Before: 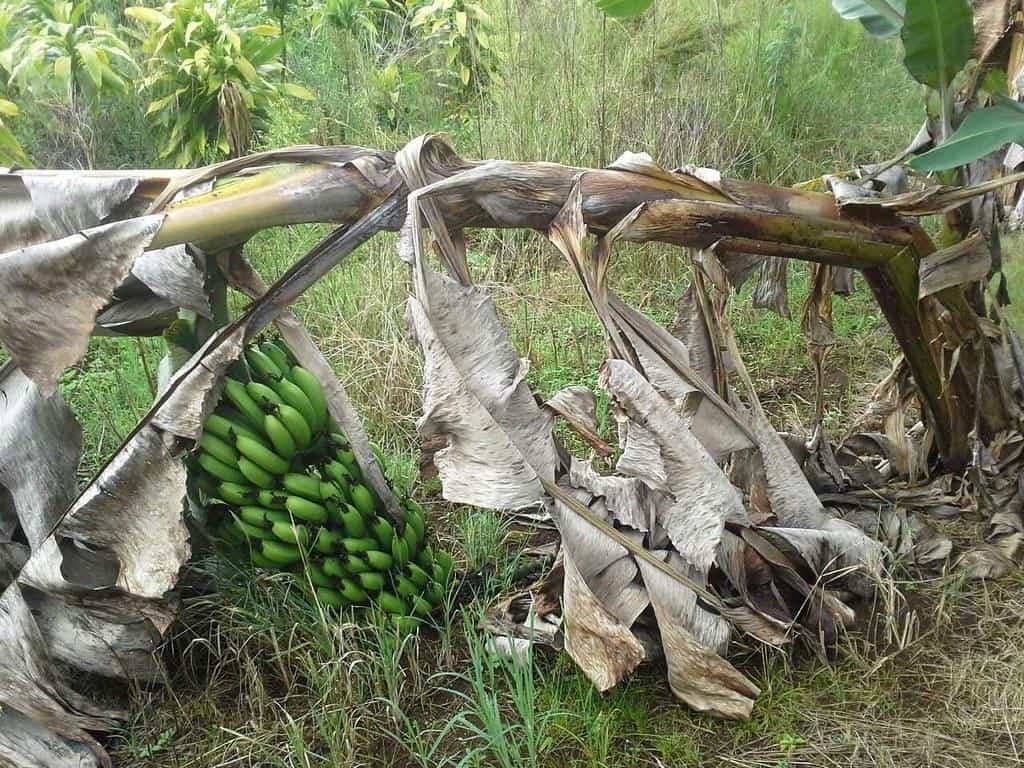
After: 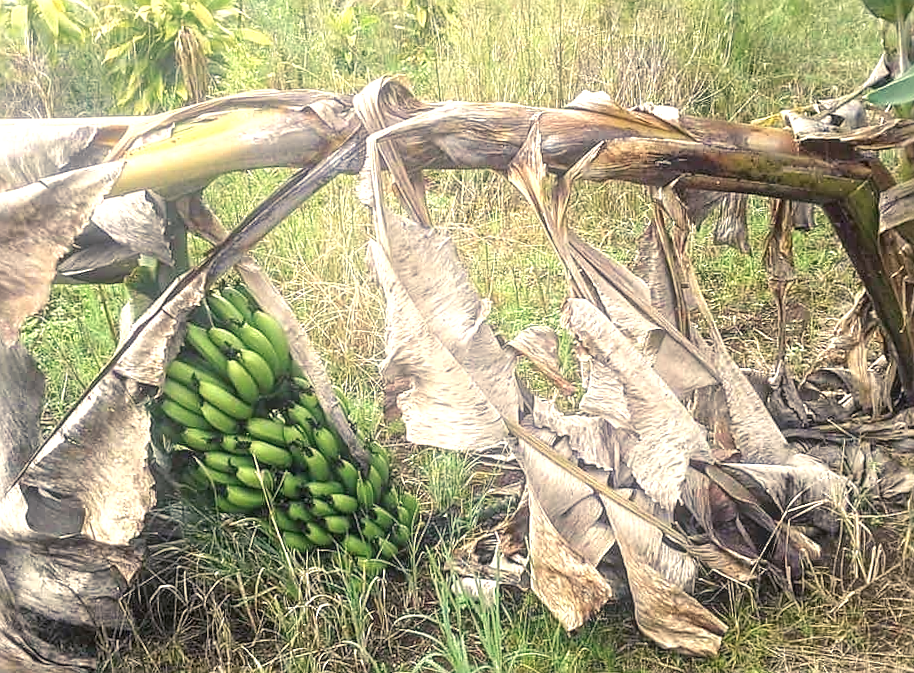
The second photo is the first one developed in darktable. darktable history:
local contrast: on, module defaults
sharpen: on, module defaults
white balance: red 1.066, blue 1.119
color balance rgb: shadows lift › chroma 2%, shadows lift › hue 263°, highlights gain › chroma 8%, highlights gain › hue 84°, linear chroma grading › global chroma -15%, saturation formula JzAzBz (2021)
exposure: black level correction 0, exposure 0.7 EV, compensate exposure bias true, compensate highlight preservation false
crop: left 3.305%, top 6.436%, right 6.389%, bottom 3.258%
bloom: size 13.65%, threshold 98.39%, strength 4.82%
rotate and perspective: rotation -1°, crop left 0.011, crop right 0.989, crop top 0.025, crop bottom 0.975
